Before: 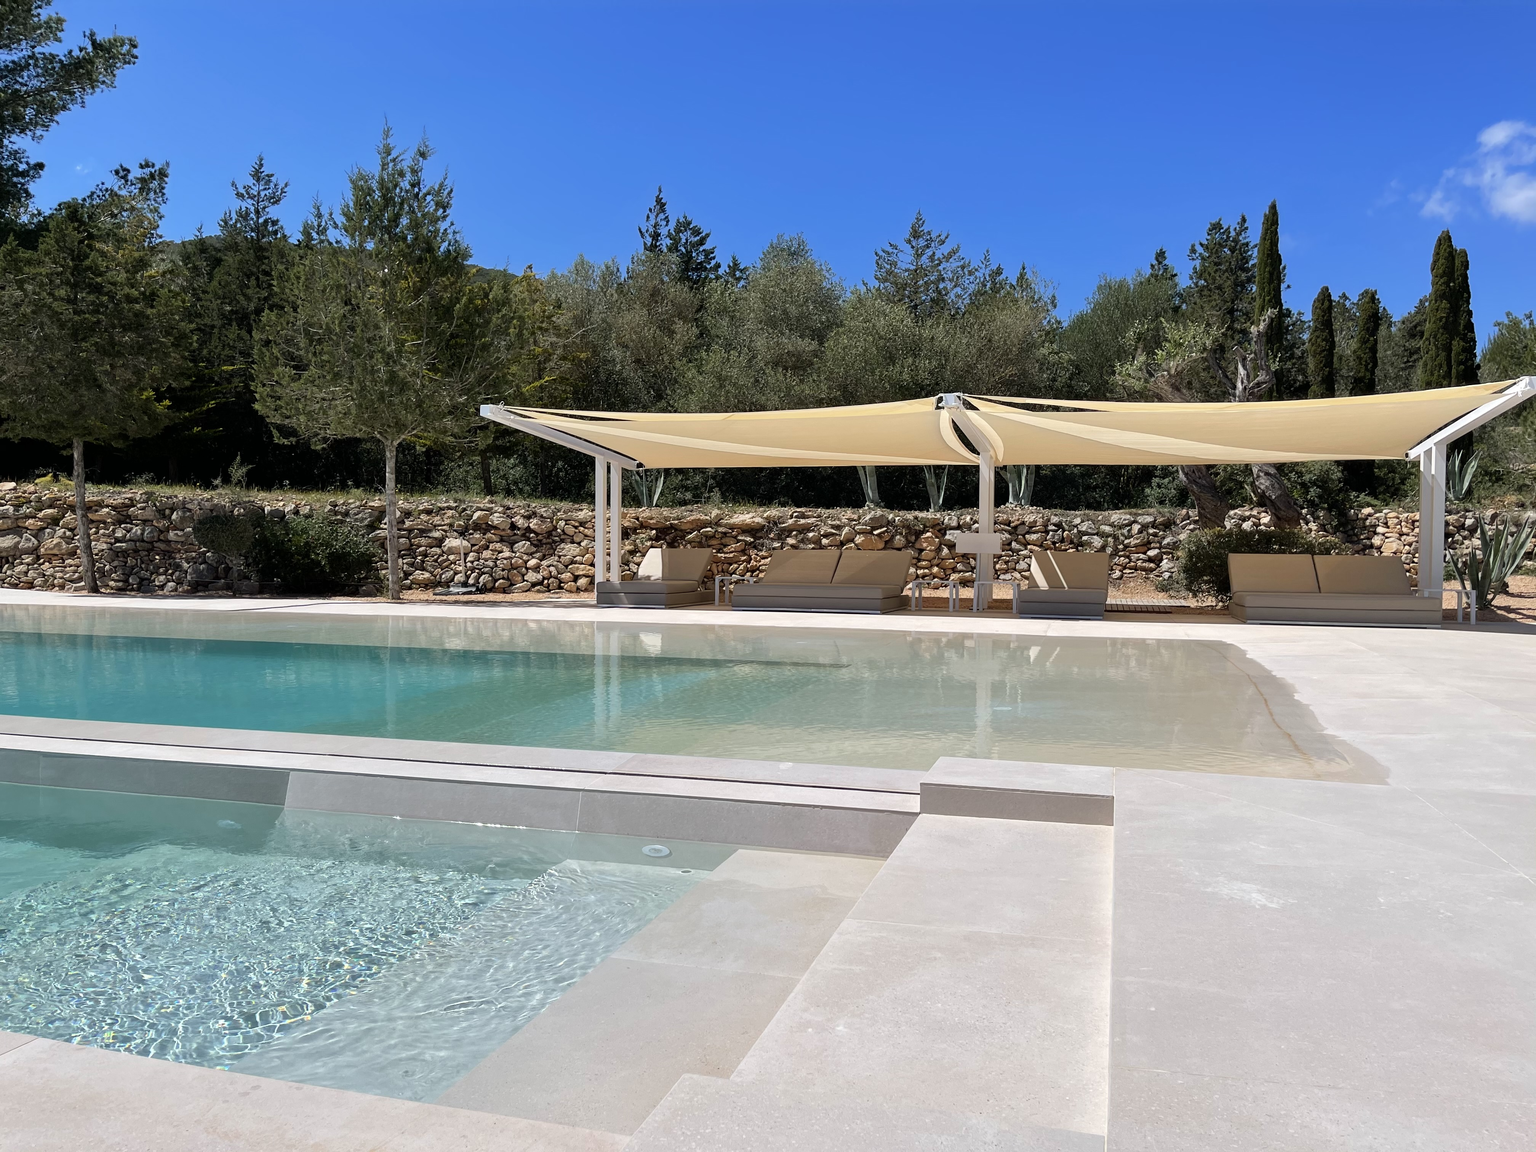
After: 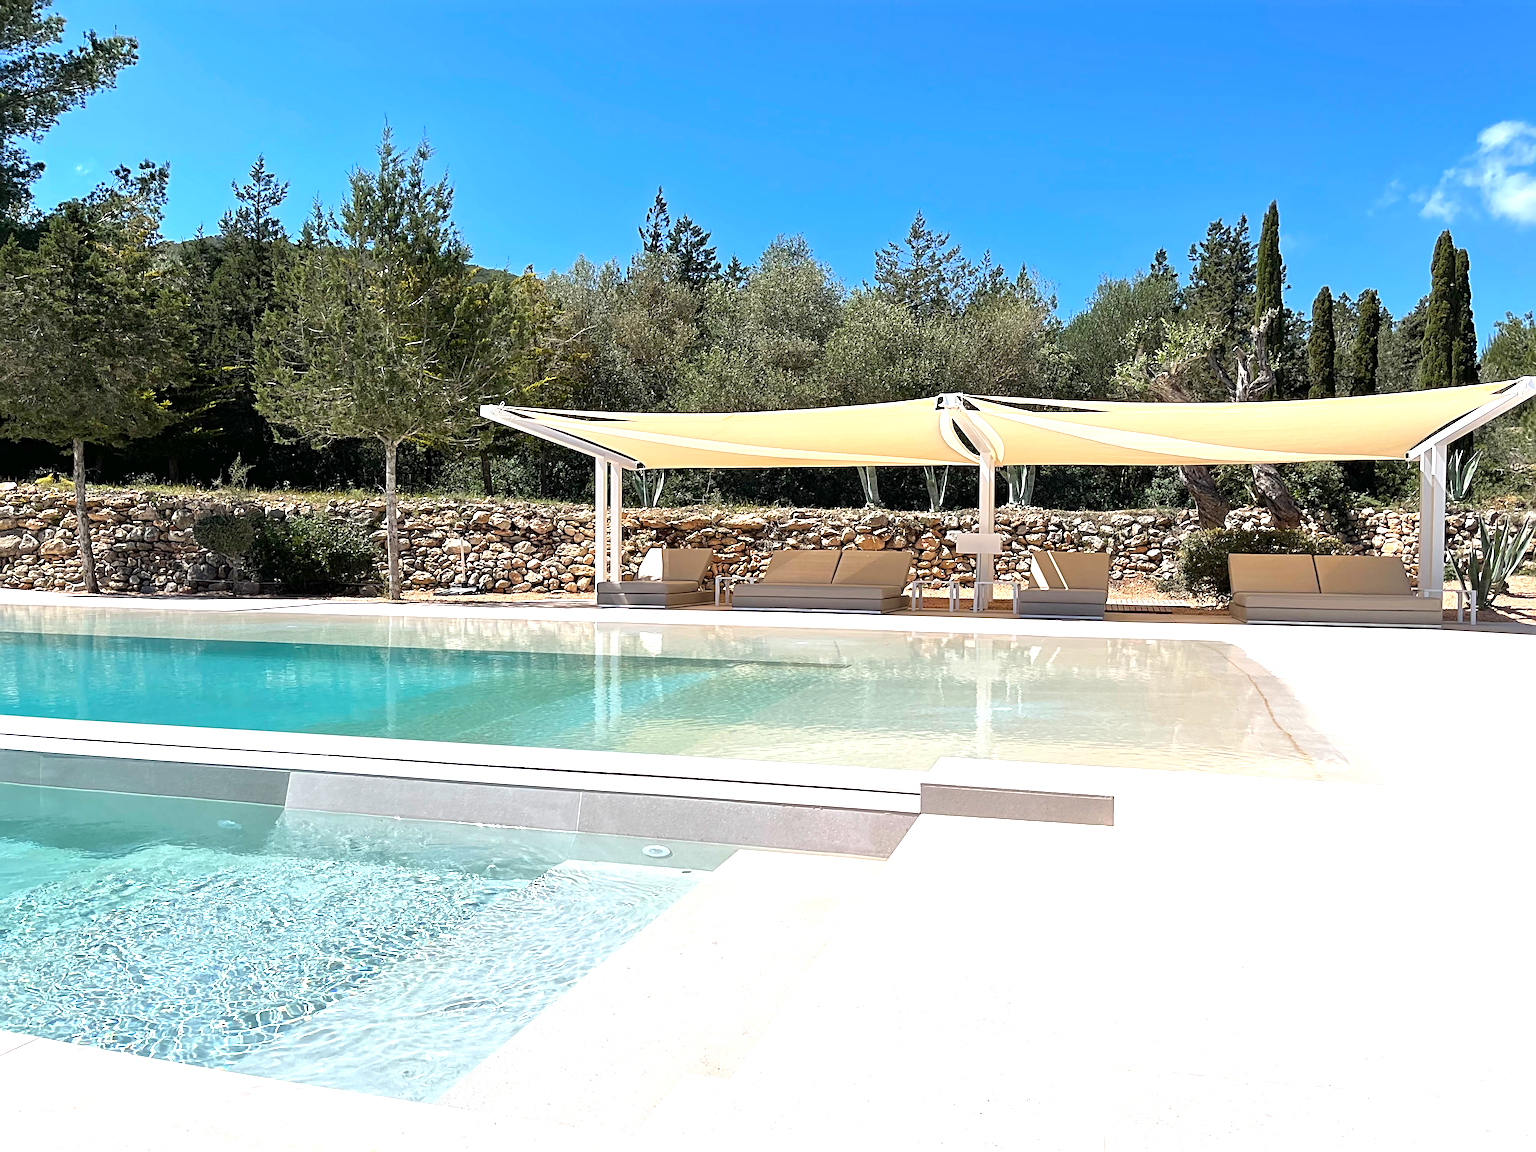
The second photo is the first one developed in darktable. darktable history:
exposure: exposure 1 EV, compensate highlight preservation false
shadows and highlights: shadows 25, highlights -25
sharpen: radius 4.883
